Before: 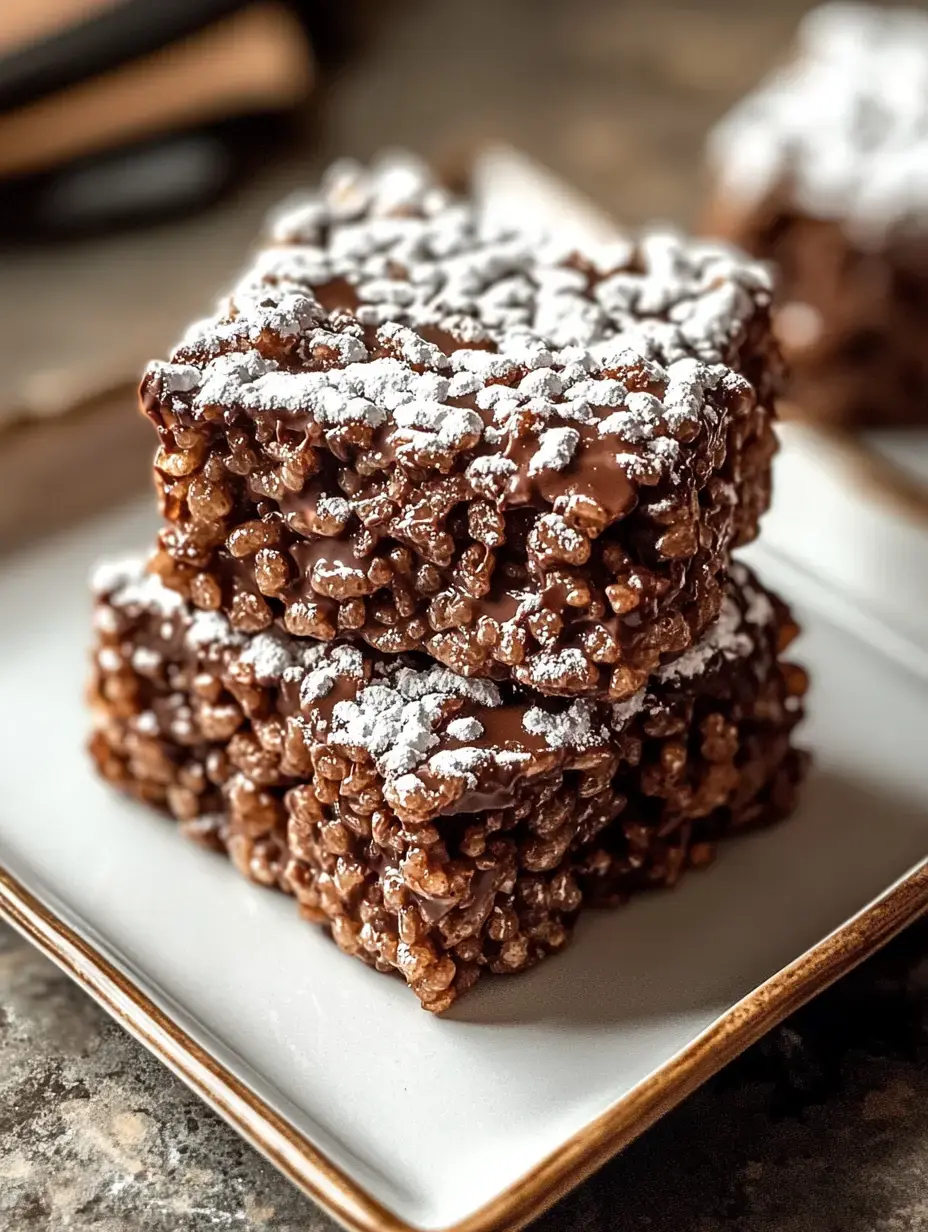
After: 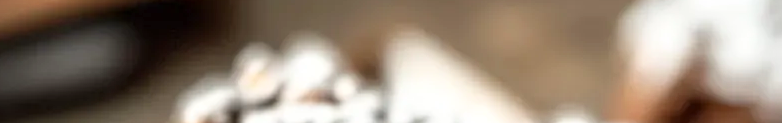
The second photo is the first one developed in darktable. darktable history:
crop and rotate: left 9.644%, top 9.491%, right 6.021%, bottom 80.509%
vignetting: fall-off start 91.19%
base curve: curves: ch0 [(0, 0) (0.666, 0.806) (1, 1)]
